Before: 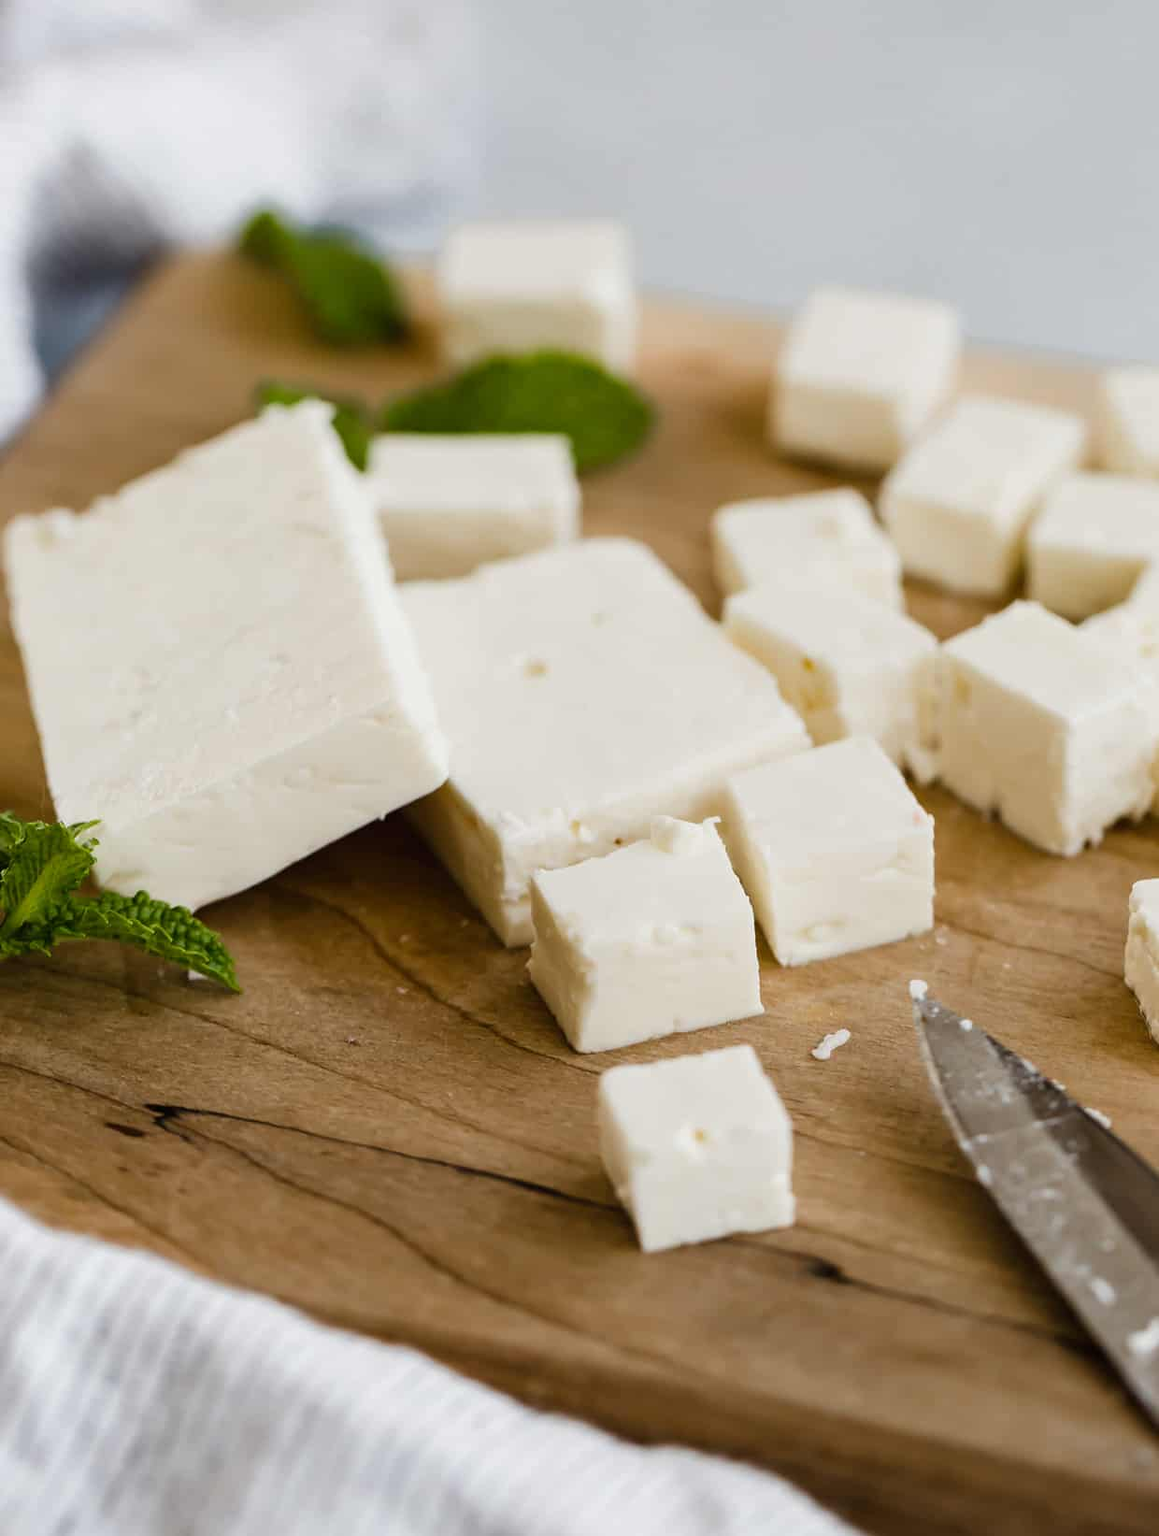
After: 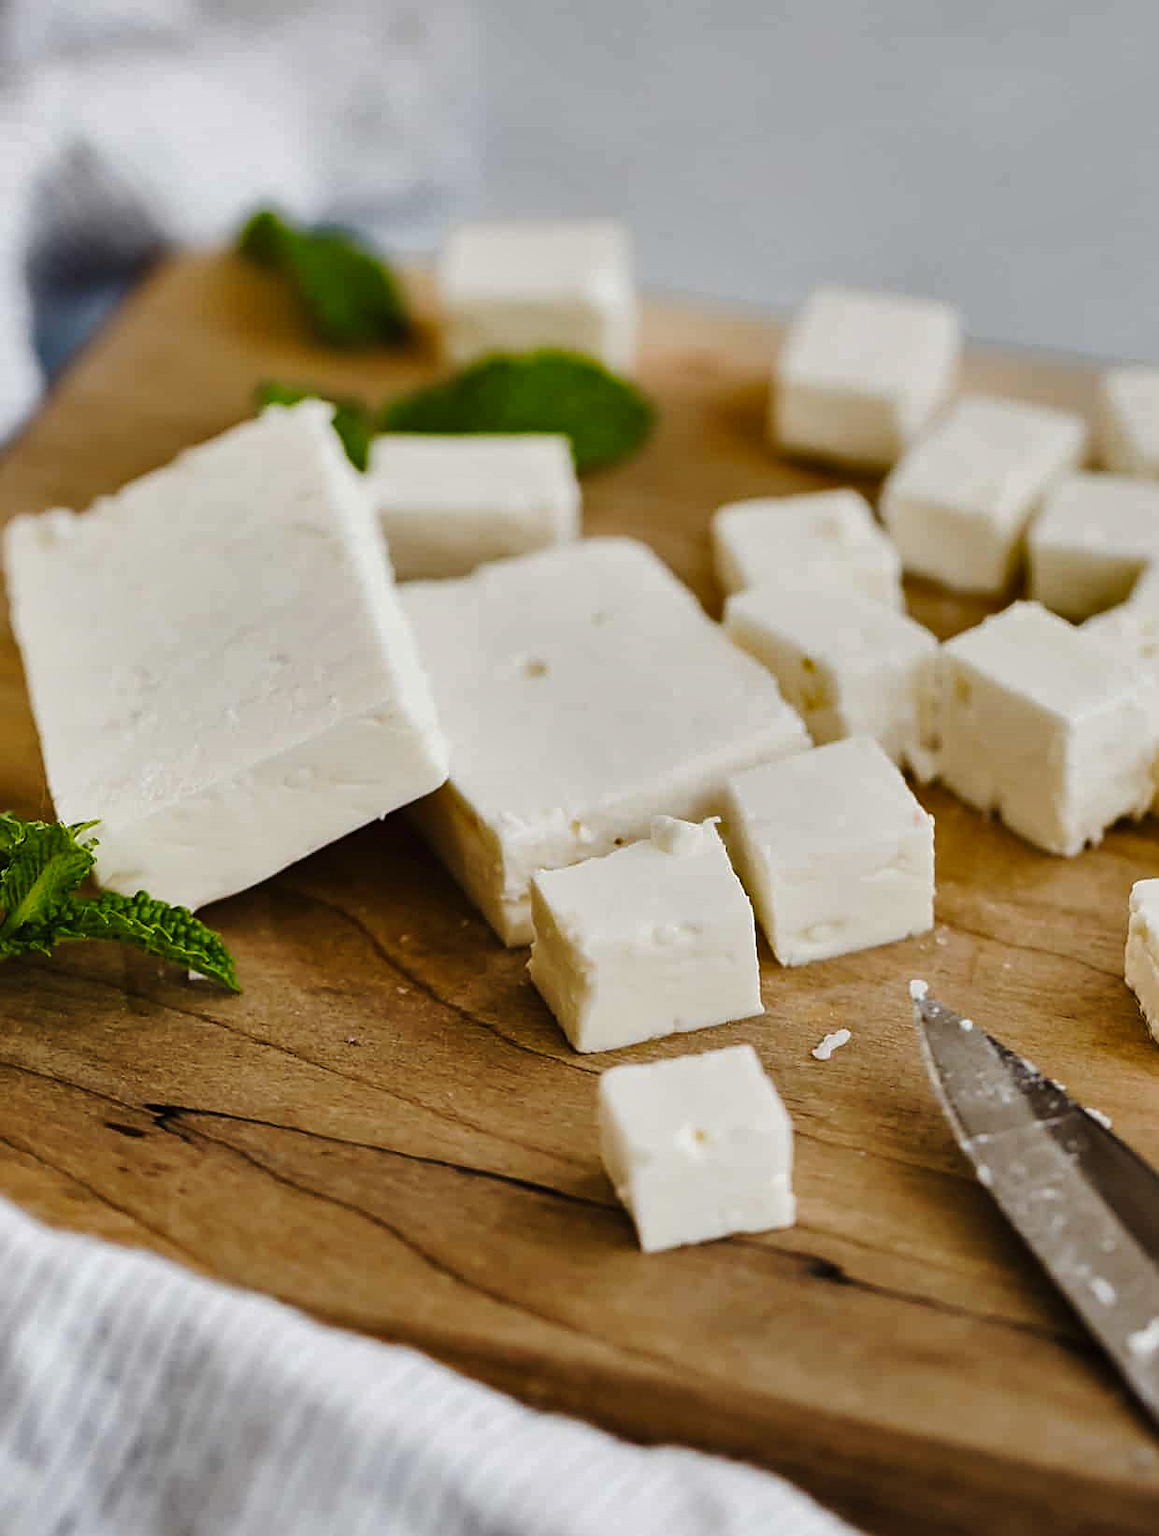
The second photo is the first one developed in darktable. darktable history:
tone curve: curves: ch0 [(0, 0) (0.003, 0.002) (0.011, 0.009) (0.025, 0.02) (0.044, 0.034) (0.069, 0.046) (0.1, 0.062) (0.136, 0.083) (0.177, 0.119) (0.224, 0.162) (0.277, 0.216) (0.335, 0.282) (0.399, 0.365) (0.468, 0.457) (0.543, 0.541) (0.623, 0.624) (0.709, 0.713) (0.801, 0.797) (0.898, 0.889) (1, 1)], preserve colors none
sharpen: on, module defaults
shadows and highlights: radius 109.26, shadows 23.3, highlights -59.21, low approximation 0.01, soften with gaussian
